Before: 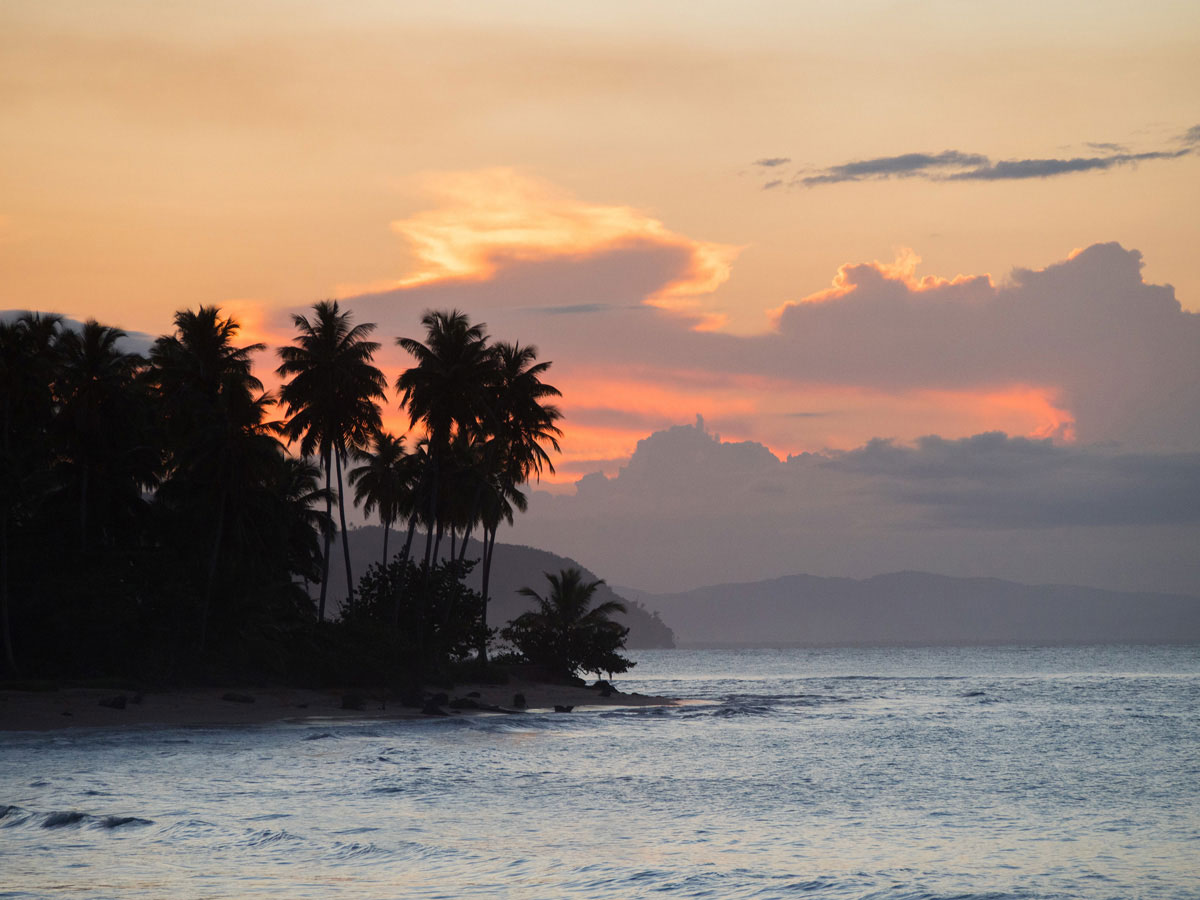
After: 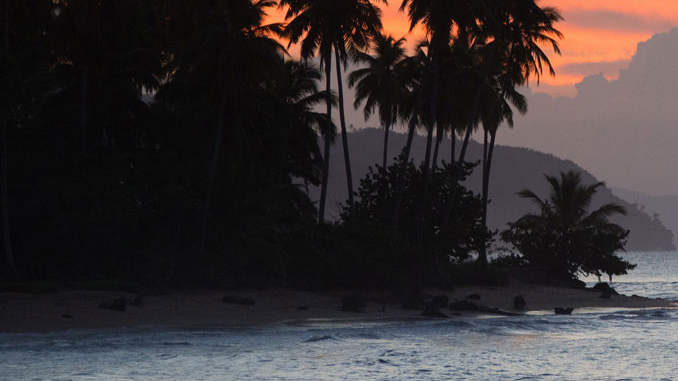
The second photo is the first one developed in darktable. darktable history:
crop: top 44.304%, right 43.429%, bottom 13.319%
